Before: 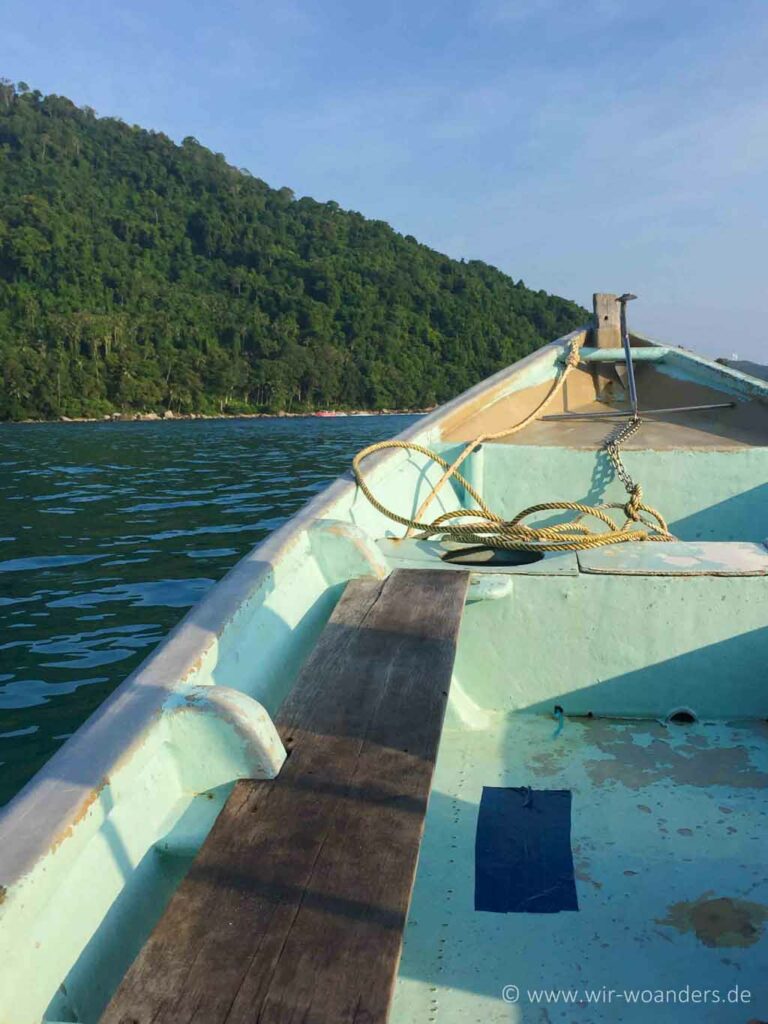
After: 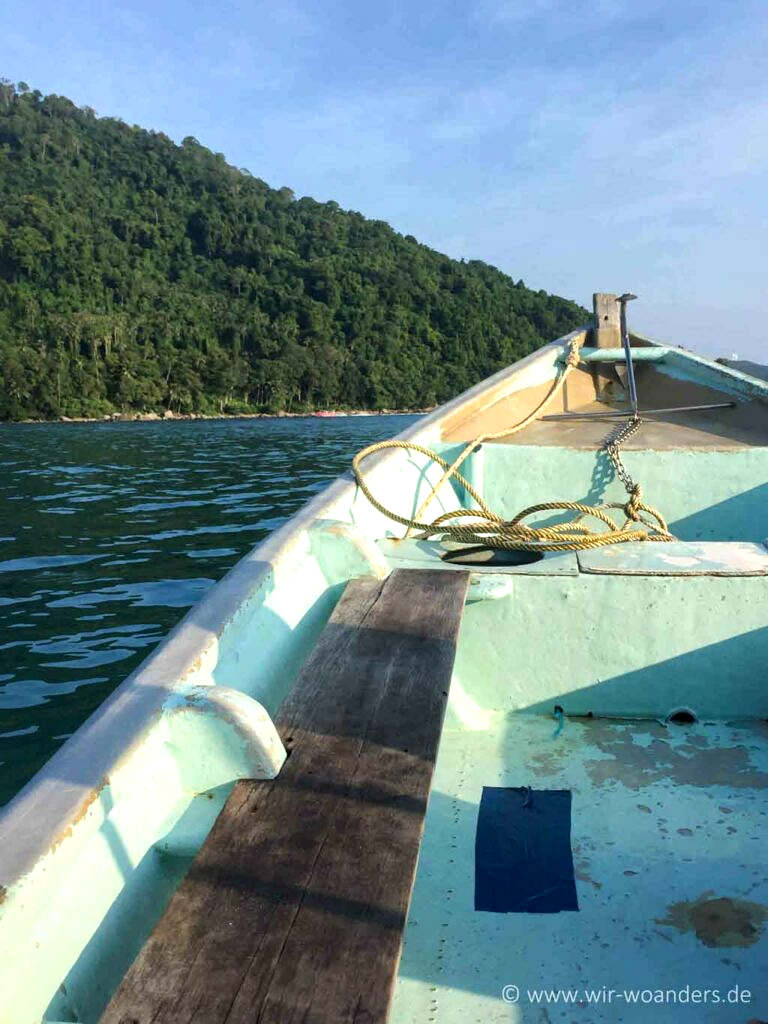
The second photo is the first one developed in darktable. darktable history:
tone equalizer: -8 EV -0.454 EV, -7 EV -0.416 EV, -6 EV -0.353 EV, -5 EV -0.19 EV, -3 EV 0.202 EV, -2 EV 0.344 EV, -1 EV 0.367 EV, +0 EV 0.431 EV, mask exposure compensation -0.489 EV
local contrast: mode bilateral grid, contrast 20, coarseness 50, detail 149%, midtone range 0.2
